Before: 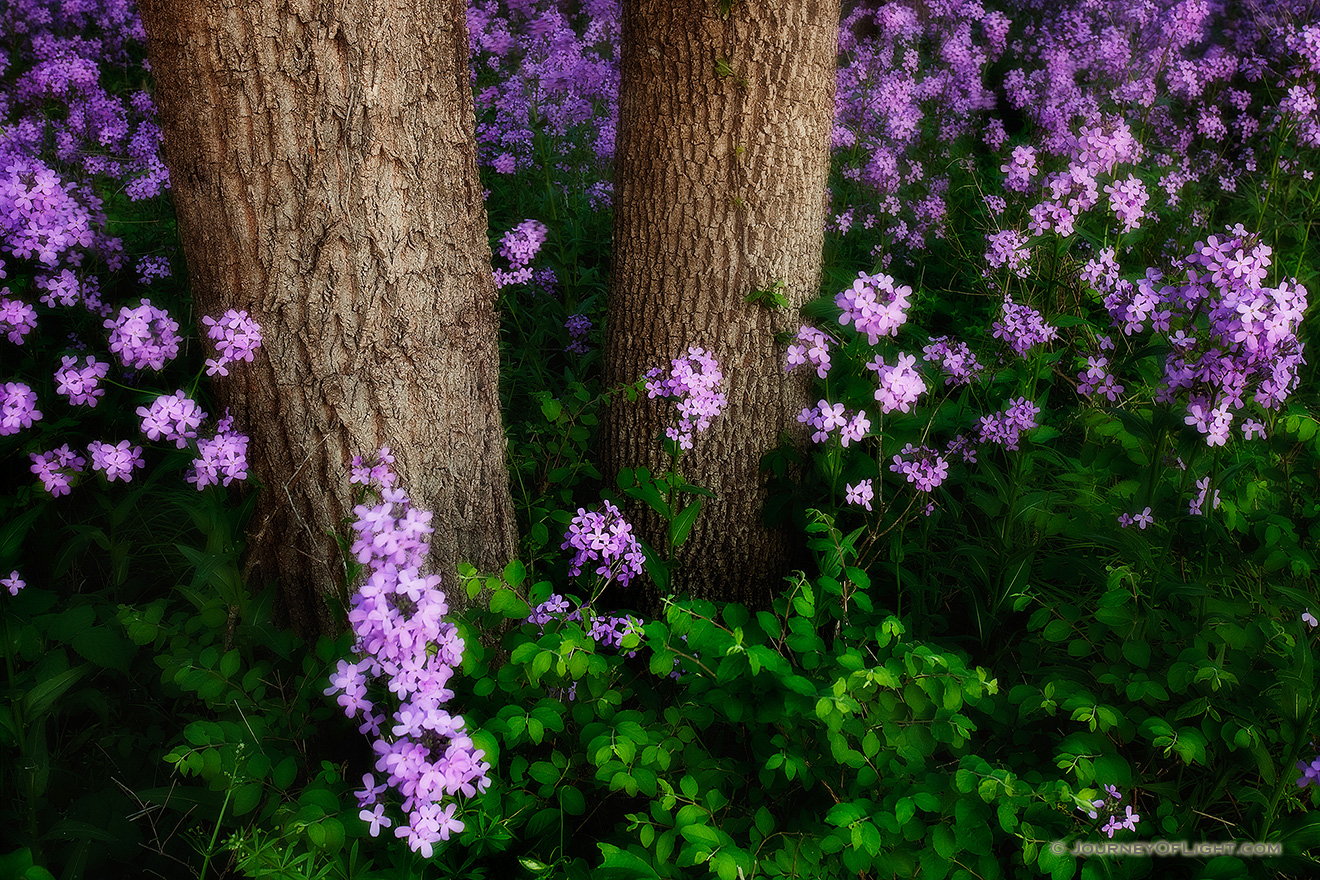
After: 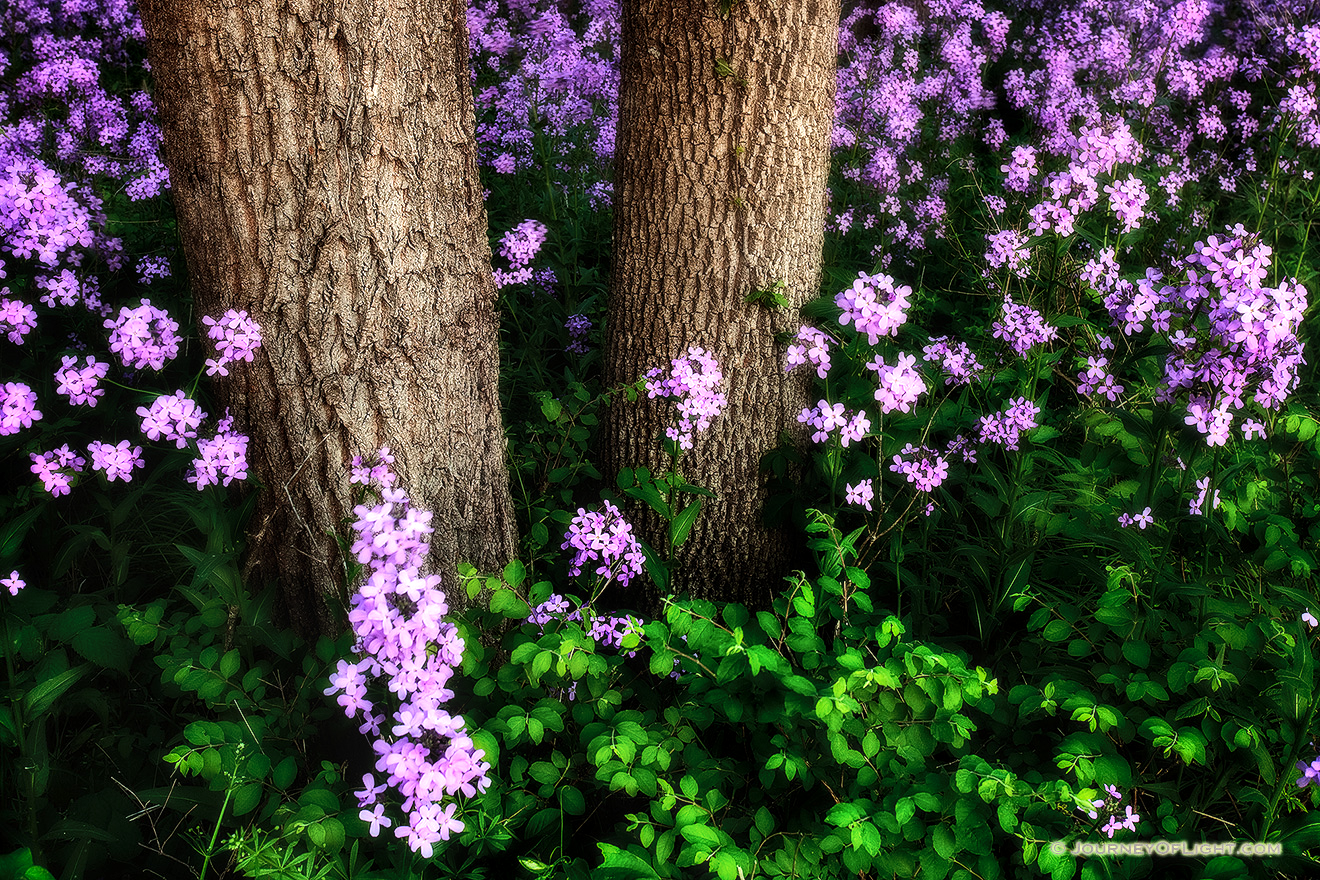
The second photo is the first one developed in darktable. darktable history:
shadows and highlights: shadows 52.42, soften with gaussian
tone equalizer: -8 EV -0.75 EV, -7 EV -0.7 EV, -6 EV -0.6 EV, -5 EV -0.4 EV, -3 EV 0.4 EV, -2 EV 0.6 EV, -1 EV 0.7 EV, +0 EV 0.75 EV, edges refinement/feathering 500, mask exposure compensation -1.57 EV, preserve details no
local contrast: on, module defaults
